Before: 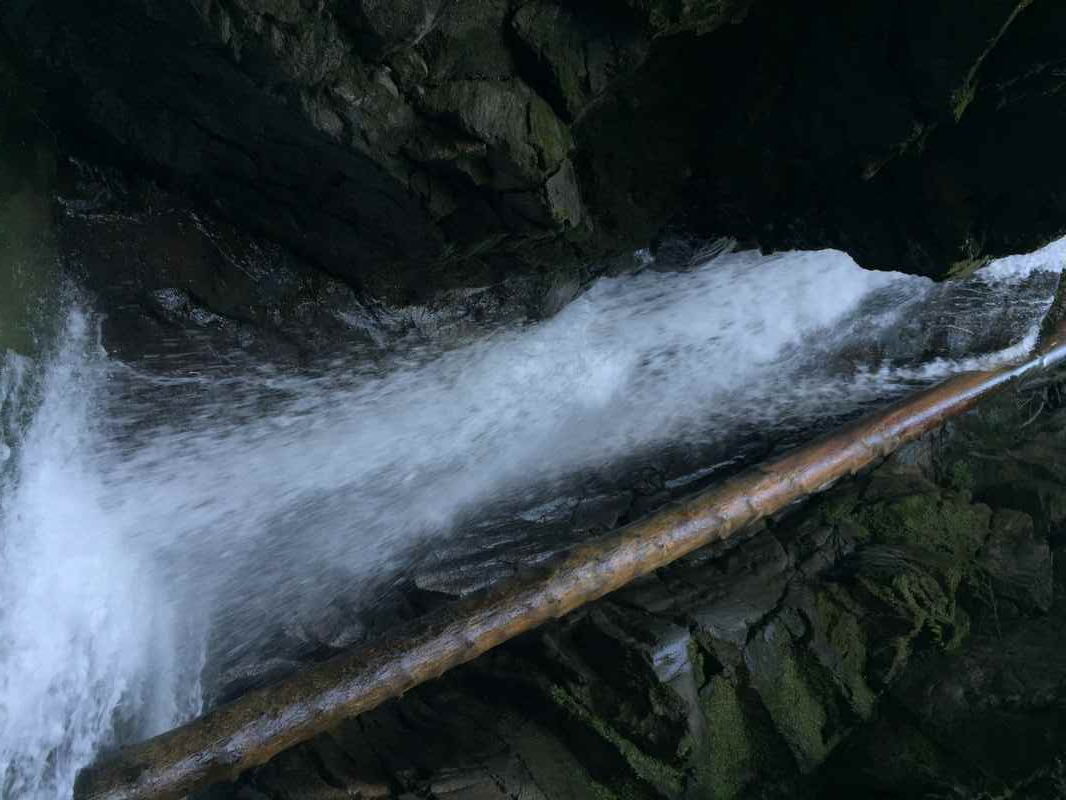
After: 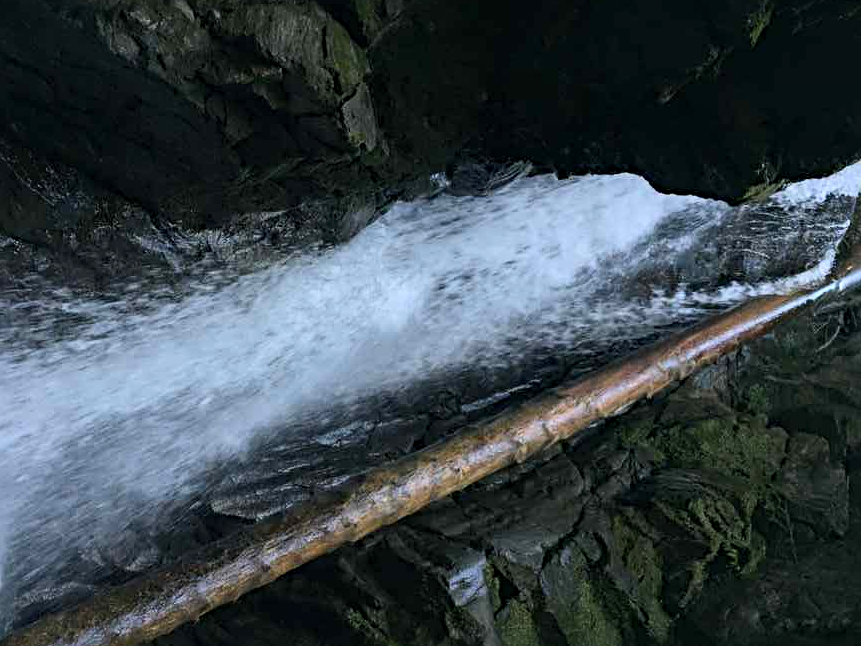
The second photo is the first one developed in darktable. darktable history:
contrast brightness saturation: contrast 0.2, brightness 0.15, saturation 0.14
crop: left 19.159%, top 9.58%, bottom 9.58%
sharpen: radius 4
local contrast: highlights 61%, shadows 106%, detail 107%, midtone range 0.529
